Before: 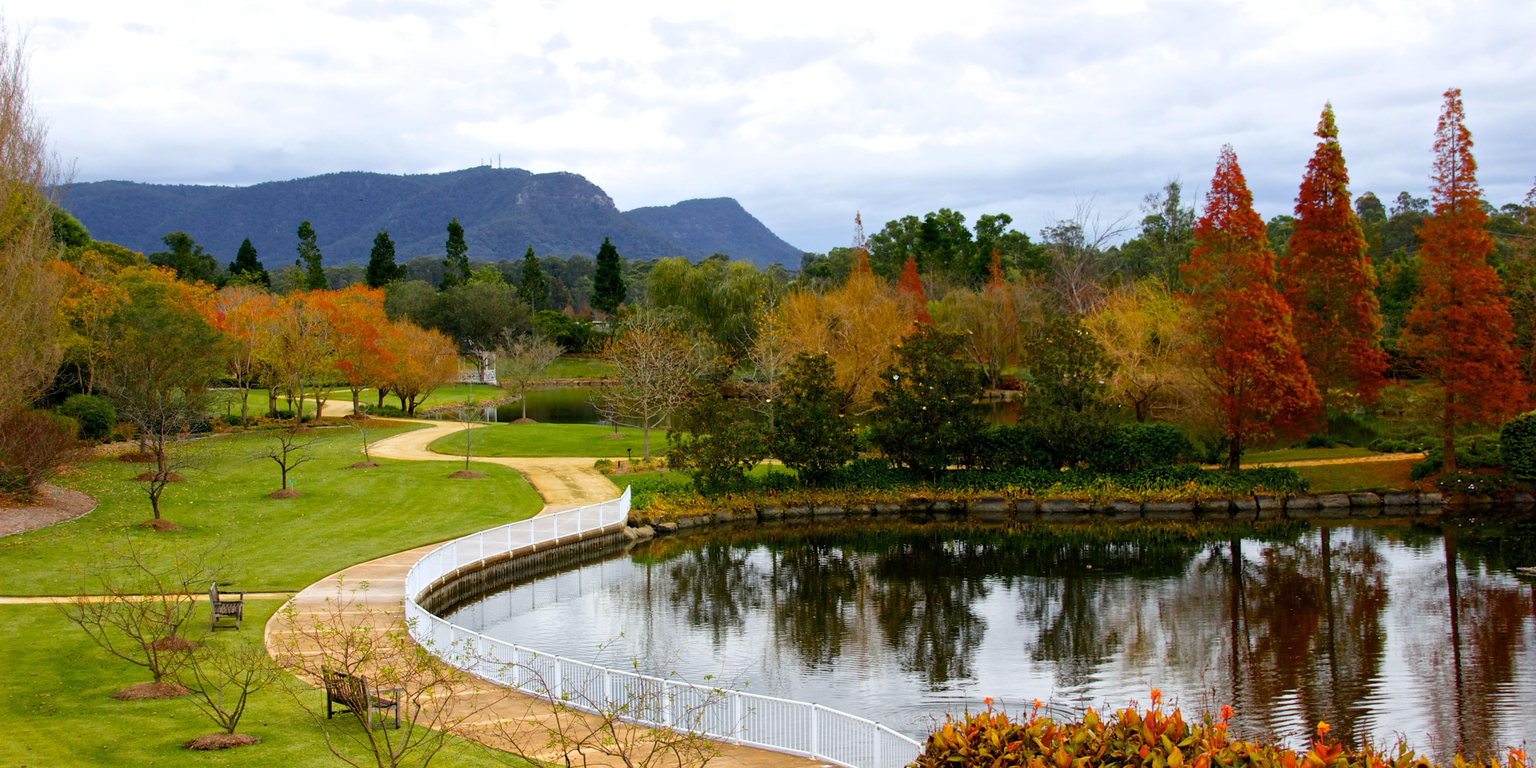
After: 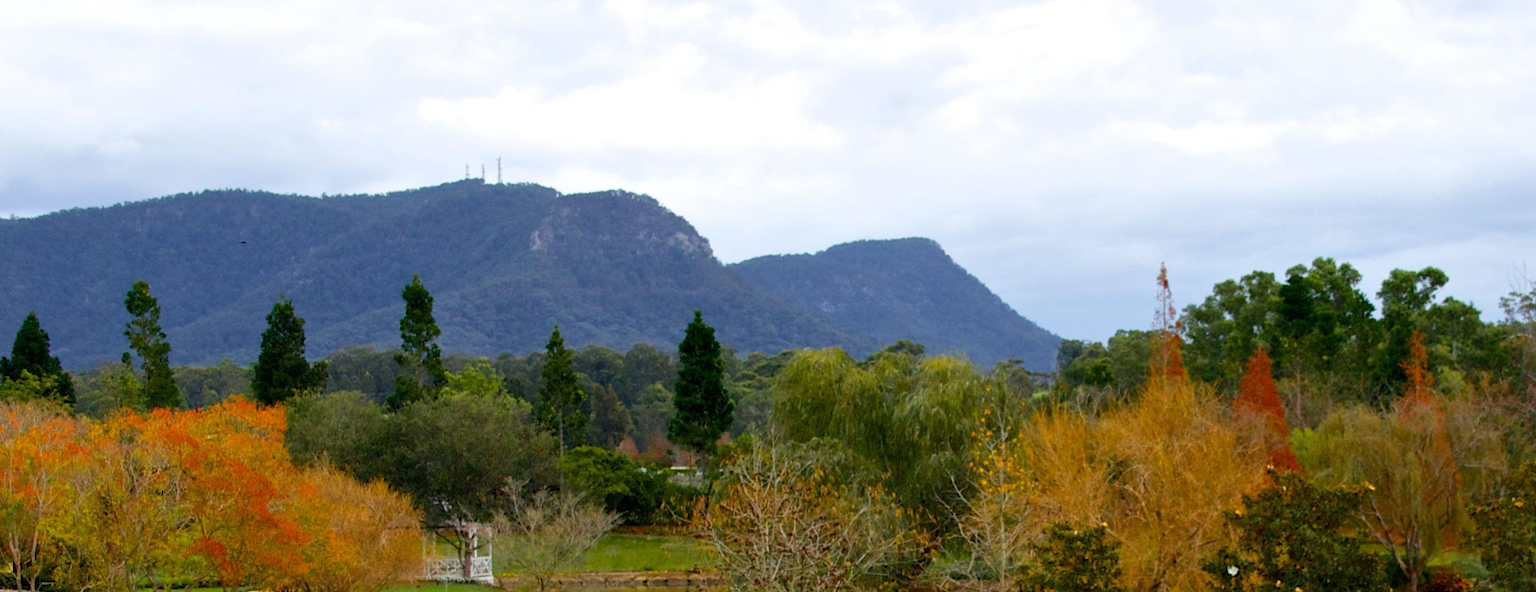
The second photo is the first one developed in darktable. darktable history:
crop: left 14.988%, top 9.027%, right 30.969%, bottom 49.037%
